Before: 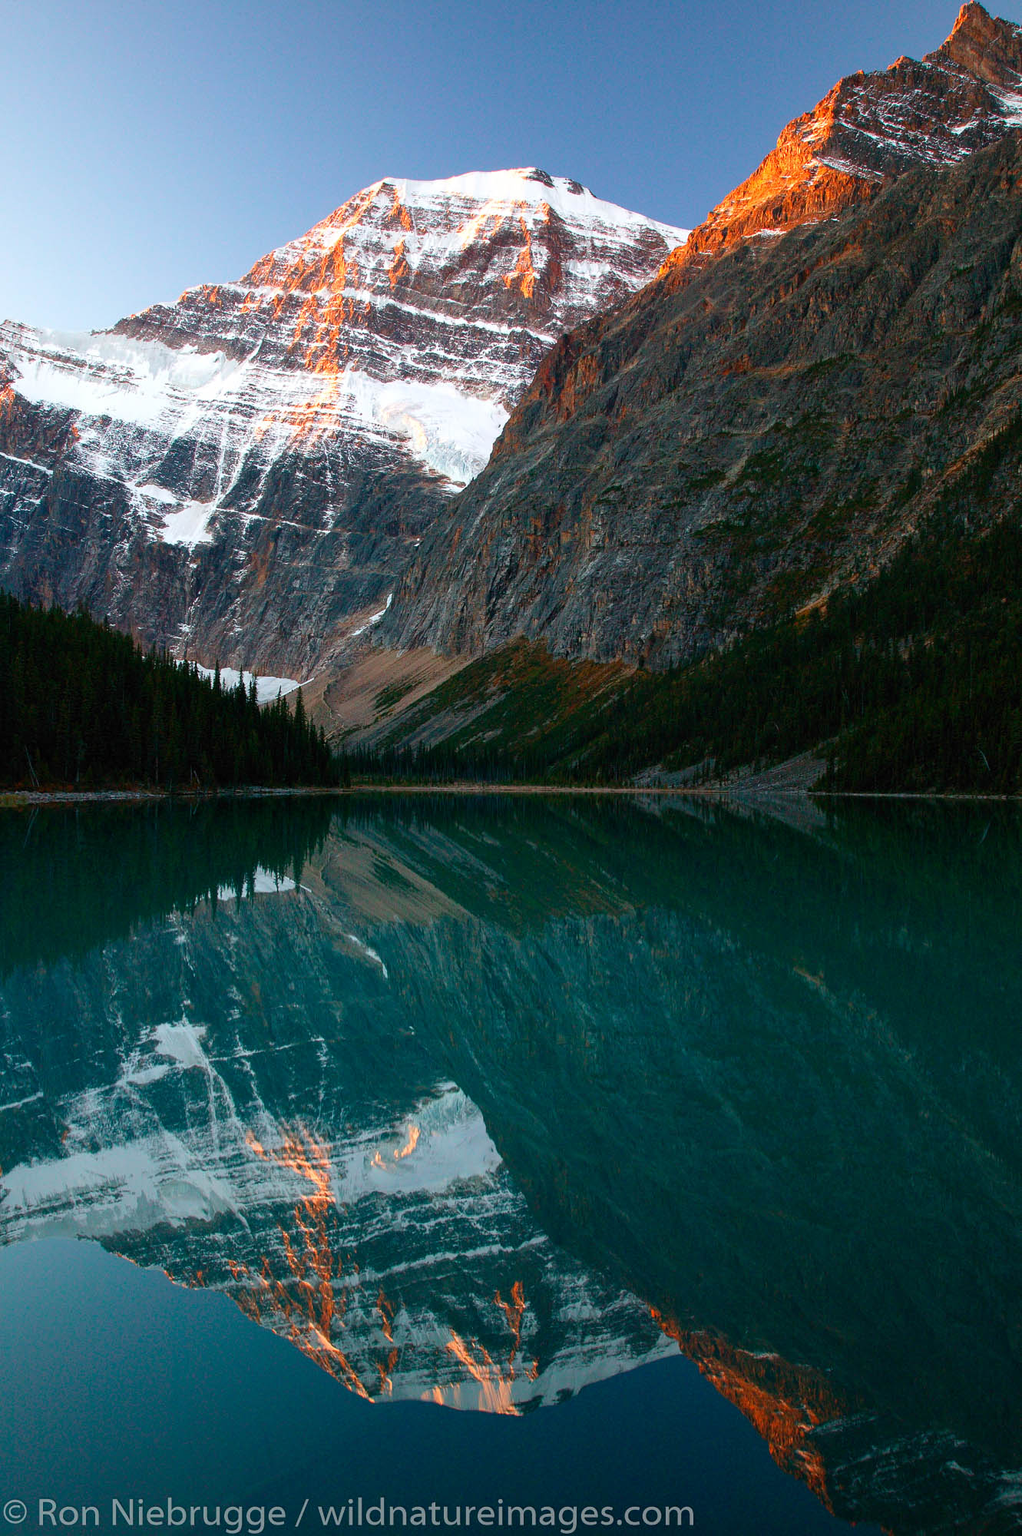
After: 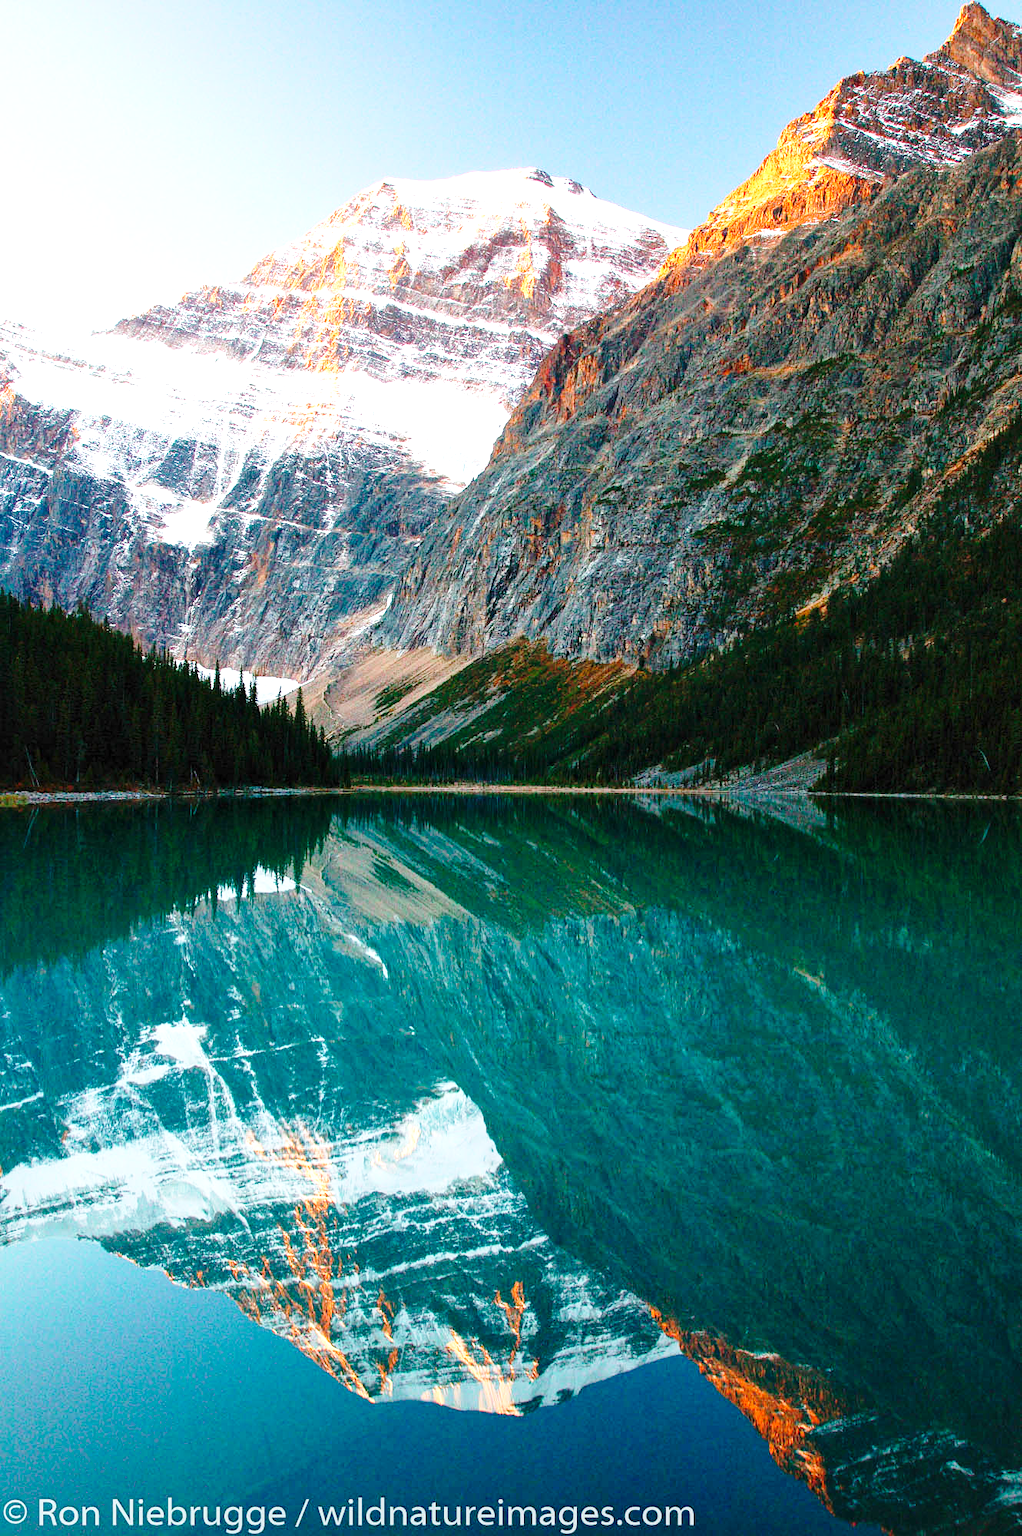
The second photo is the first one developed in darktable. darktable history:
exposure: black level correction 0, exposure 1.001 EV, compensate highlight preservation false
local contrast: mode bilateral grid, contrast 20, coarseness 50, detail 120%, midtone range 0.2
base curve: curves: ch0 [(0, 0) (0.028, 0.03) (0.121, 0.232) (0.46, 0.748) (0.859, 0.968) (1, 1)], preserve colors none
